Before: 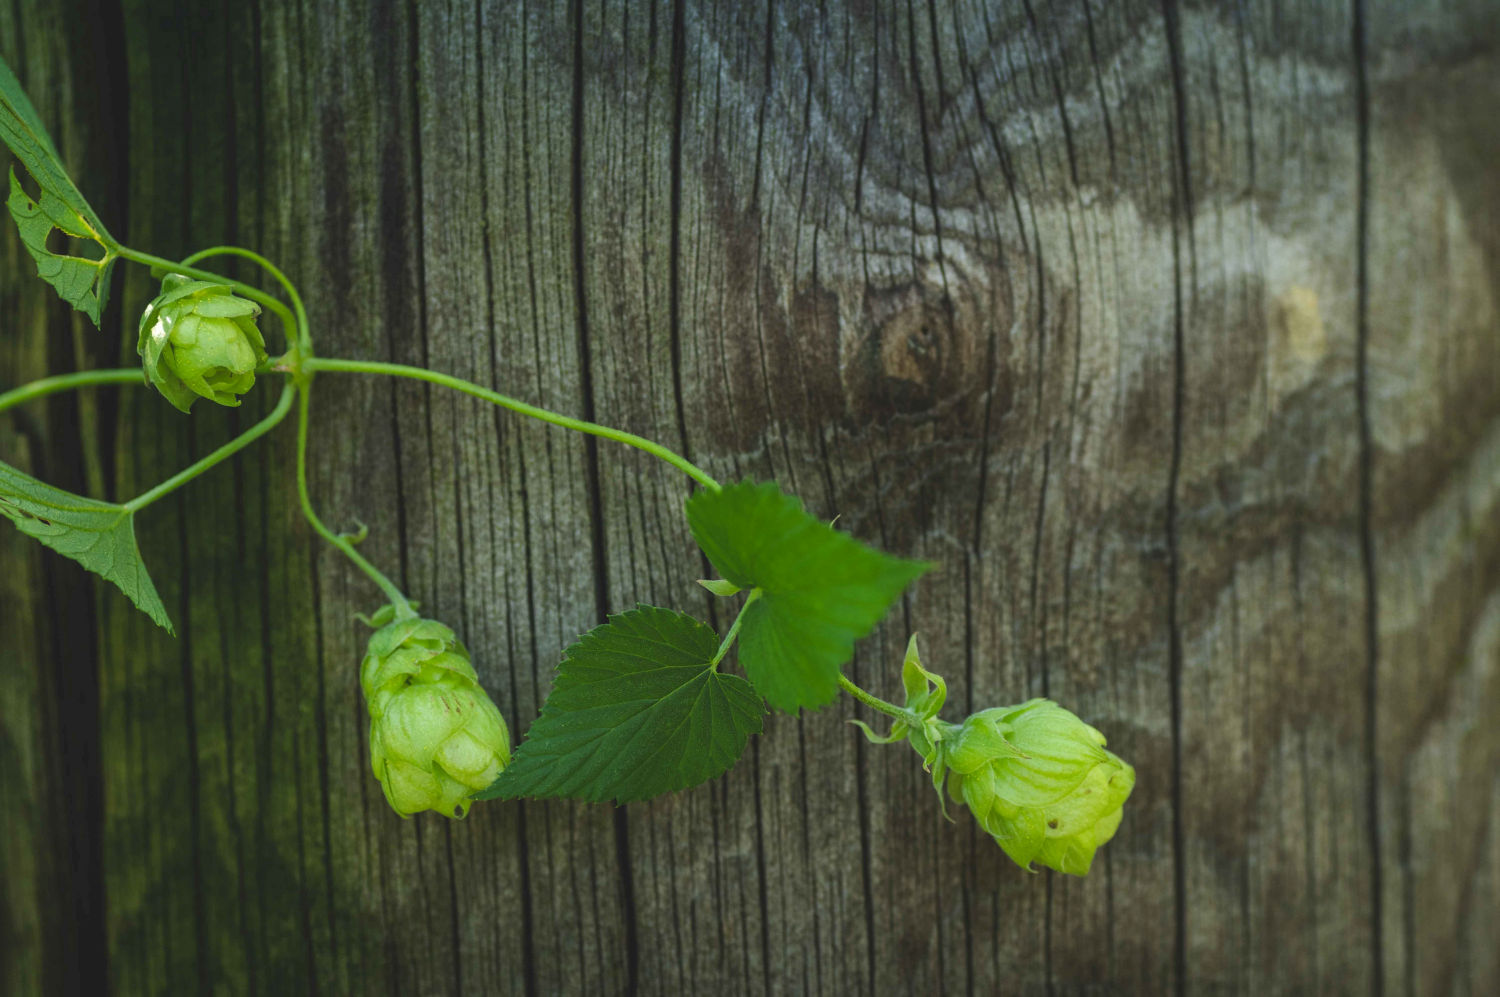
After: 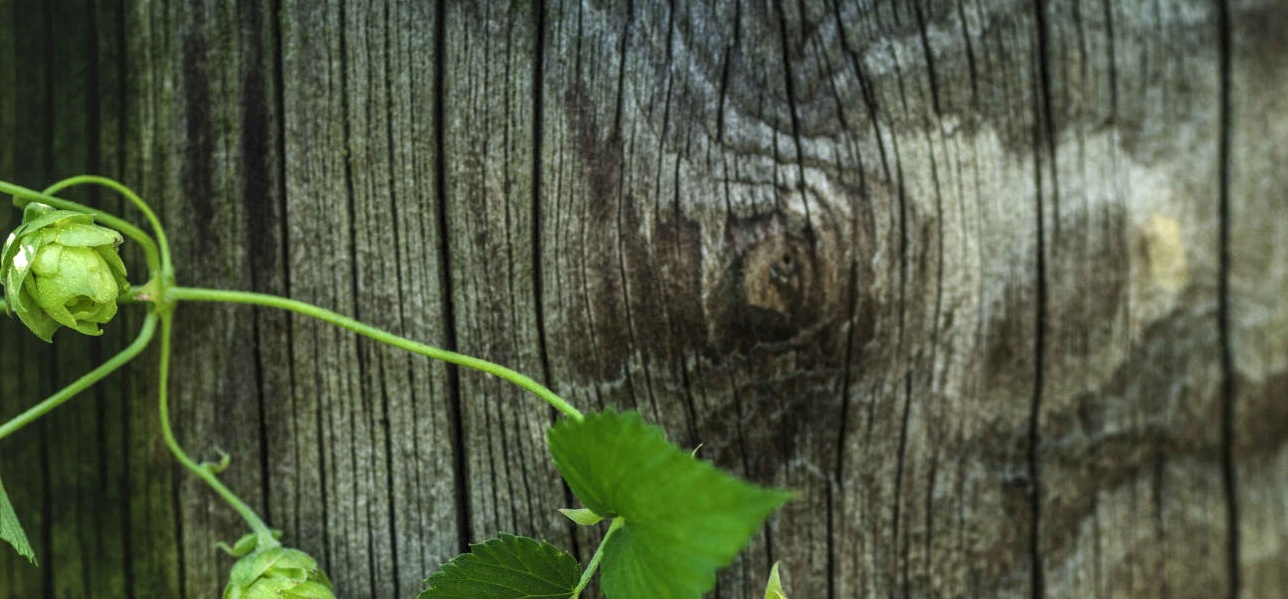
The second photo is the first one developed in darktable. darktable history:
crop and rotate: left 9.248%, top 7.133%, right 4.845%, bottom 32.71%
local contrast: highlights 60%, shadows 61%, detail 160%
color correction: highlights b* -0.037
